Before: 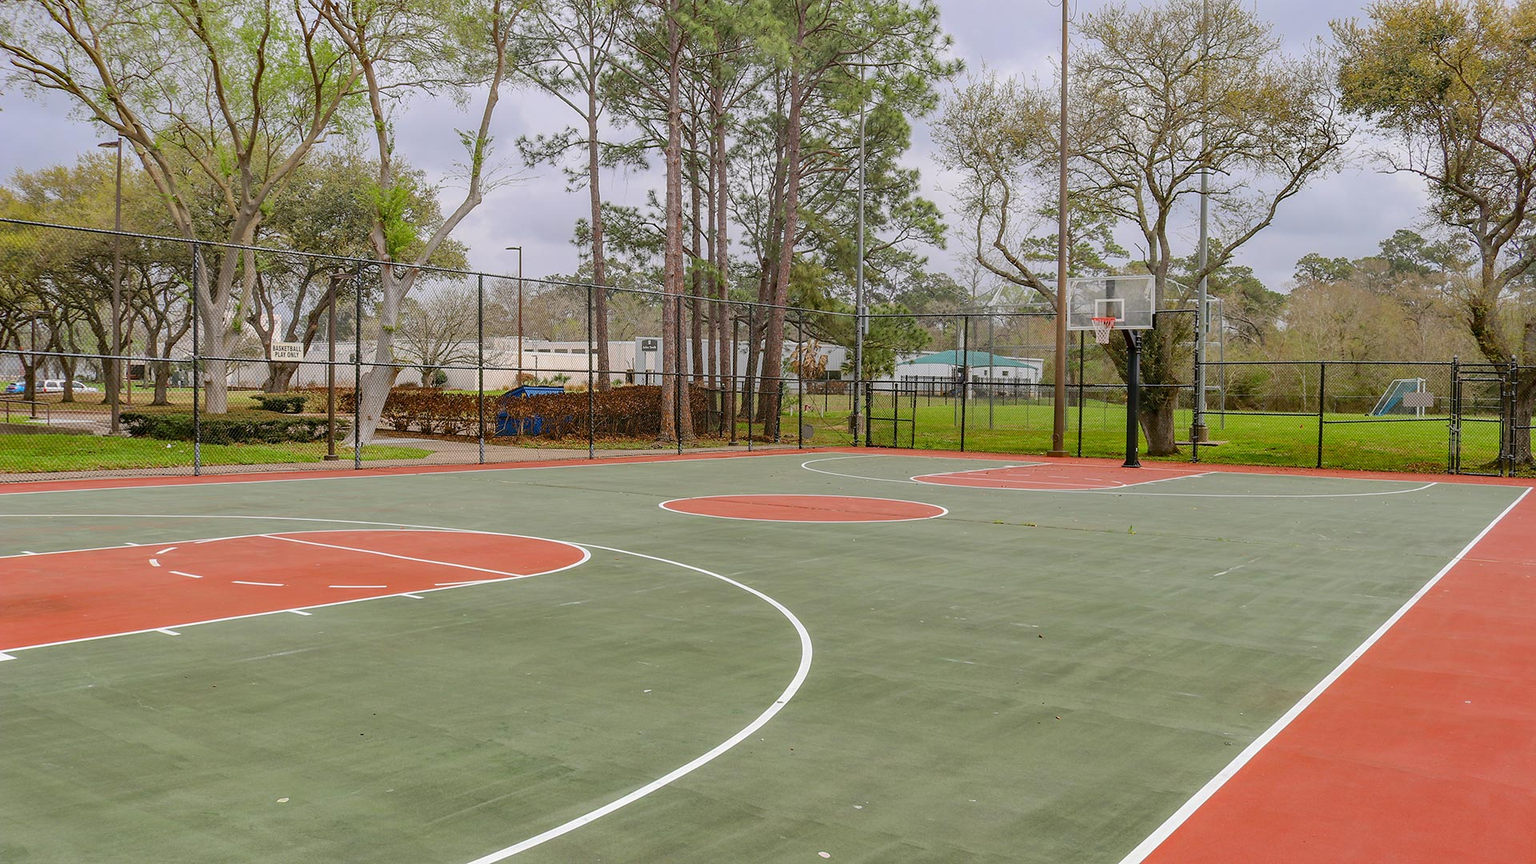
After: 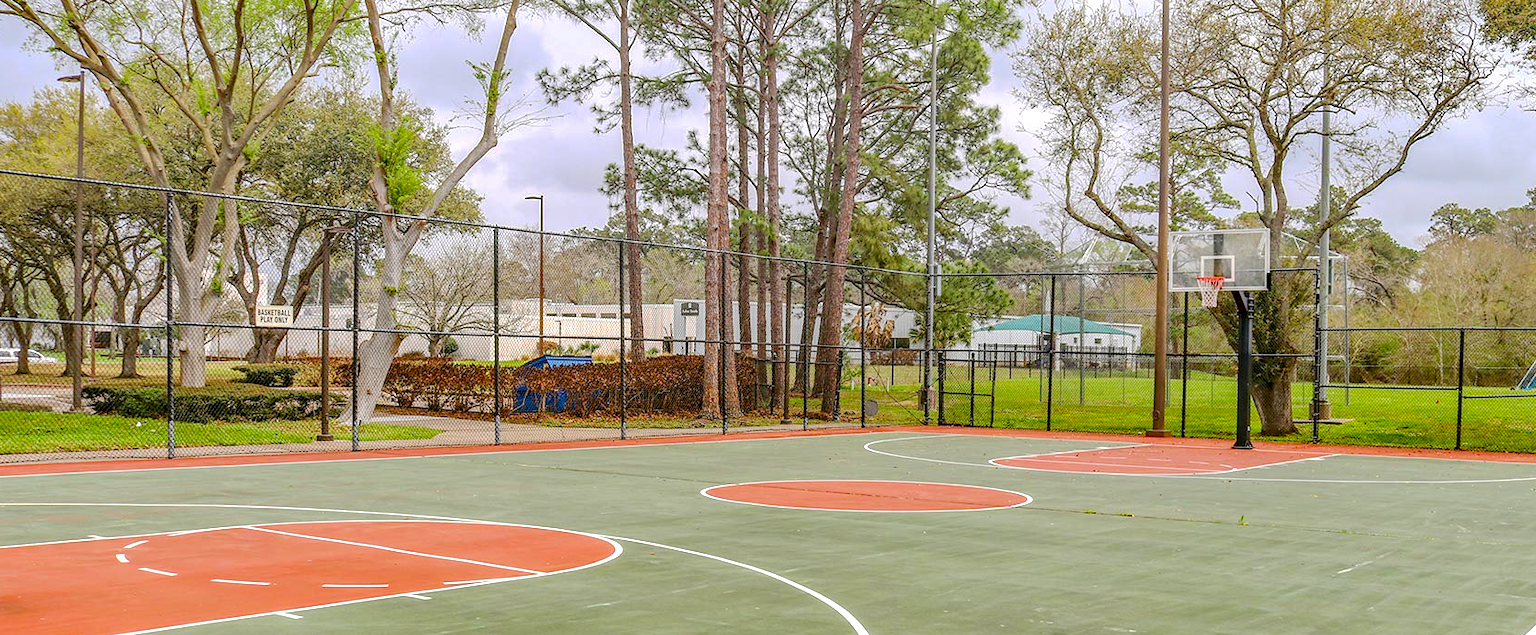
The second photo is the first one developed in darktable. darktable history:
local contrast: on, module defaults
crop: left 3.149%, top 8.88%, right 9.647%, bottom 26.563%
base curve: curves: ch0 [(0, 0) (0.235, 0.266) (0.503, 0.496) (0.786, 0.72) (1, 1)], preserve colors none
haze removal: compatibility mode true, adaptive false
exposure: black level correction 0, exposure 0.499 EV, compensate highlight preservation false
contrast brightness saturation: contrast 0.039, saturation 0.163
